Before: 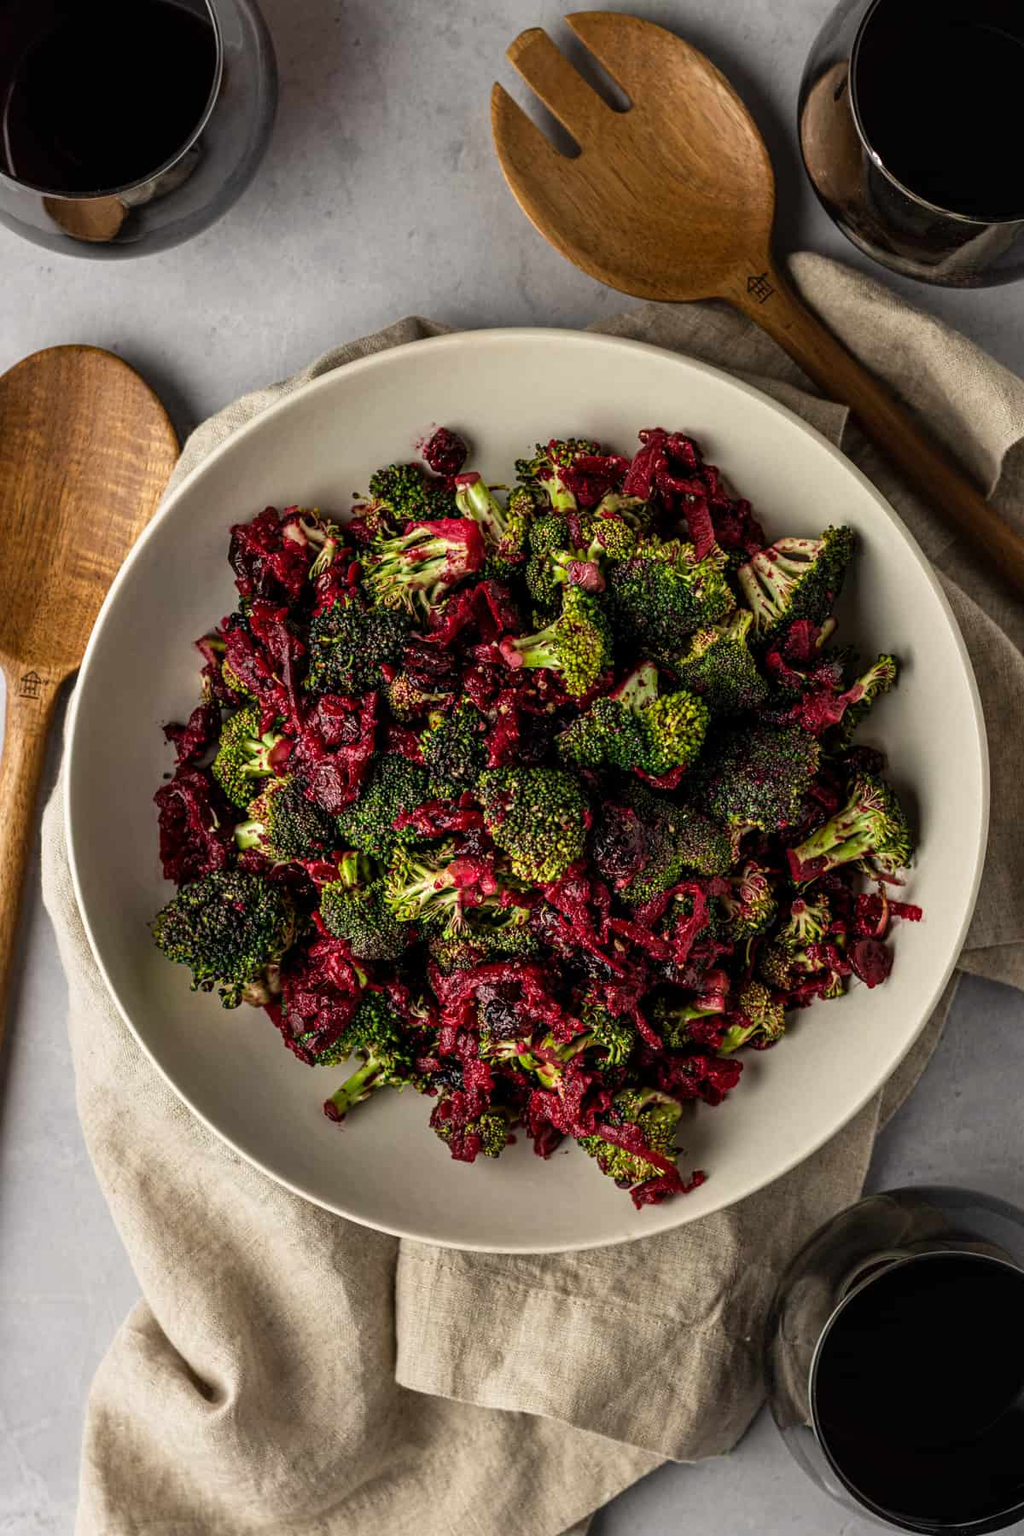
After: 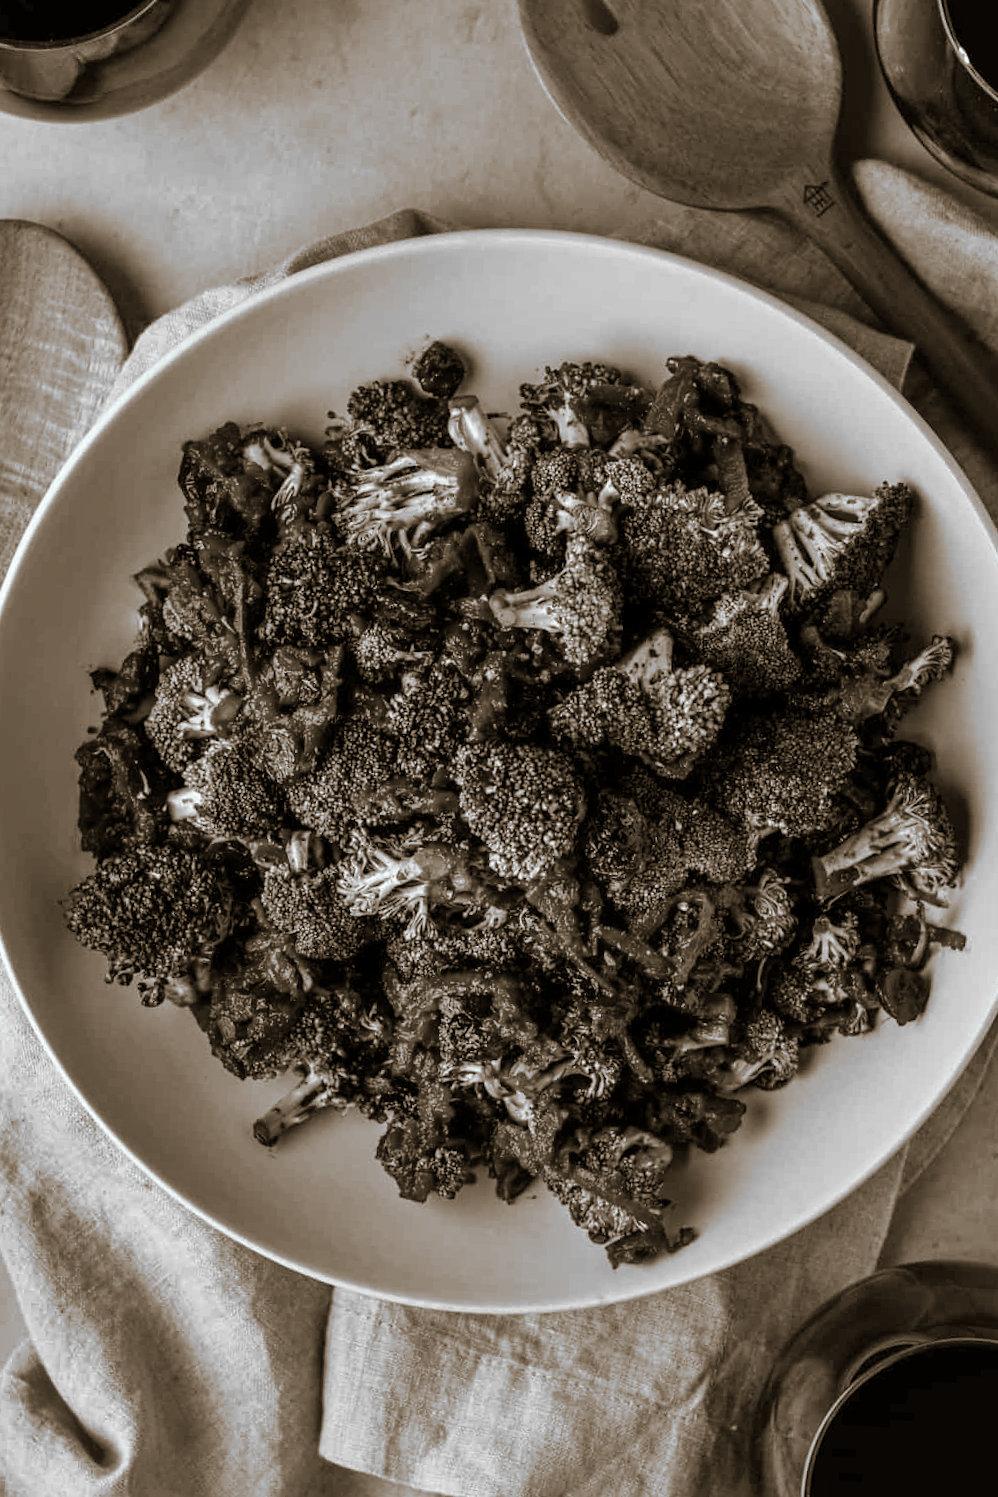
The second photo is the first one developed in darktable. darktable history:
color zones: mix -62.47%
split-toning: shadows › hue 37.98°, highlights › hue 185.58°, balance -55.261
crop and rotate: angle -3.27°, left 5.211%, top 5.211%, right 4.607%, bottom 4.607%
monochrome: on, module defaults
shadows and highlights: shadows 24.5, highlights -78.15, soften with gaussian
